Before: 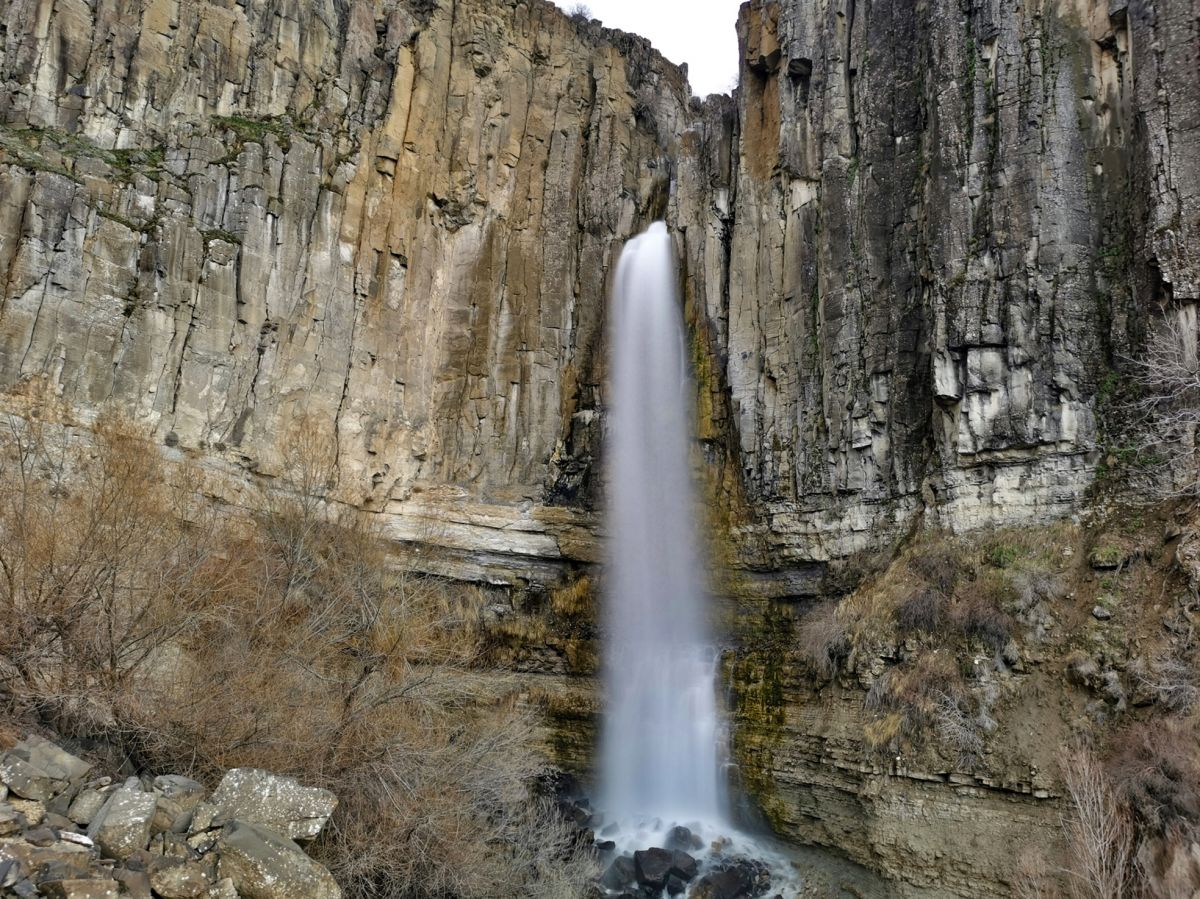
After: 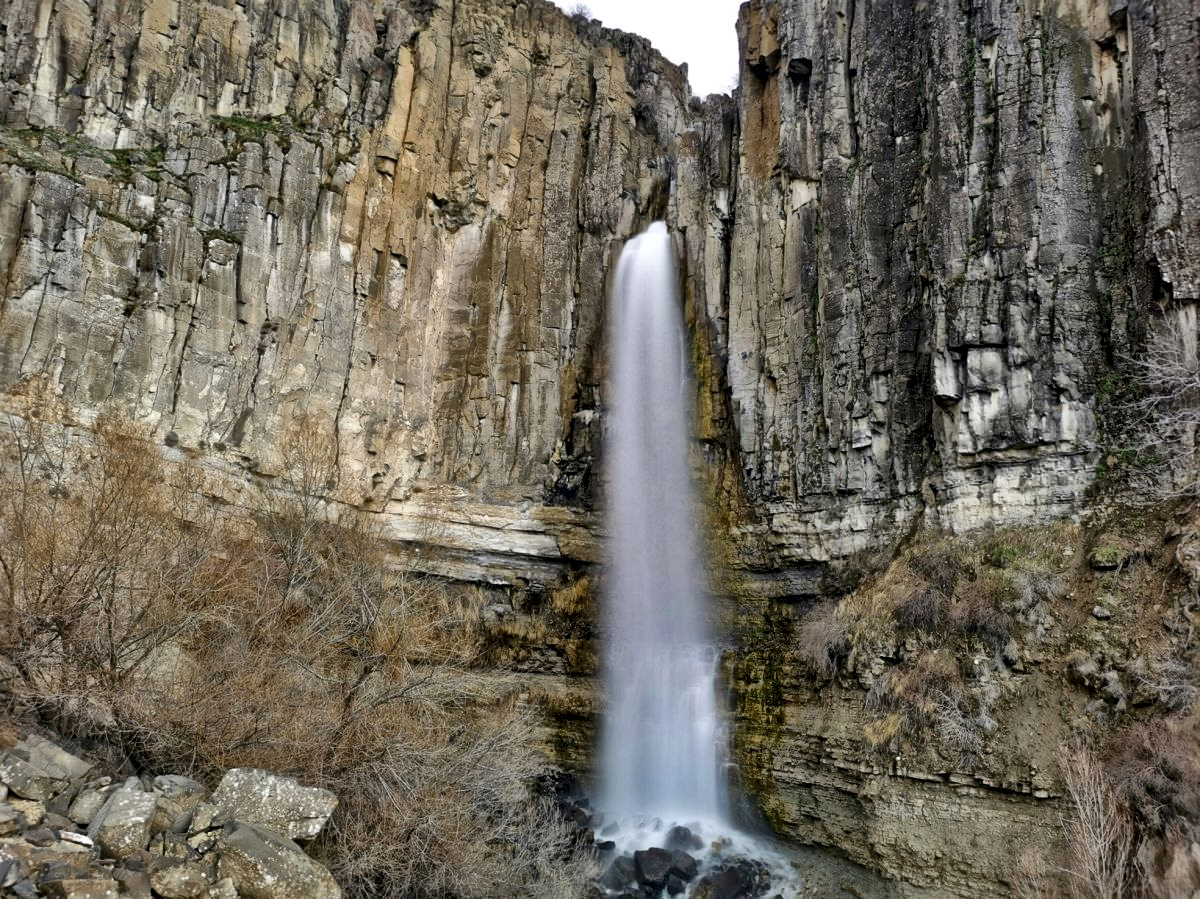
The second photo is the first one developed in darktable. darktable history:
exposure: compensate highlight preservation false
local contrast: mode bilateral grid, contrast 20, coarseness 20, detail 150%, midtone range 0.2
